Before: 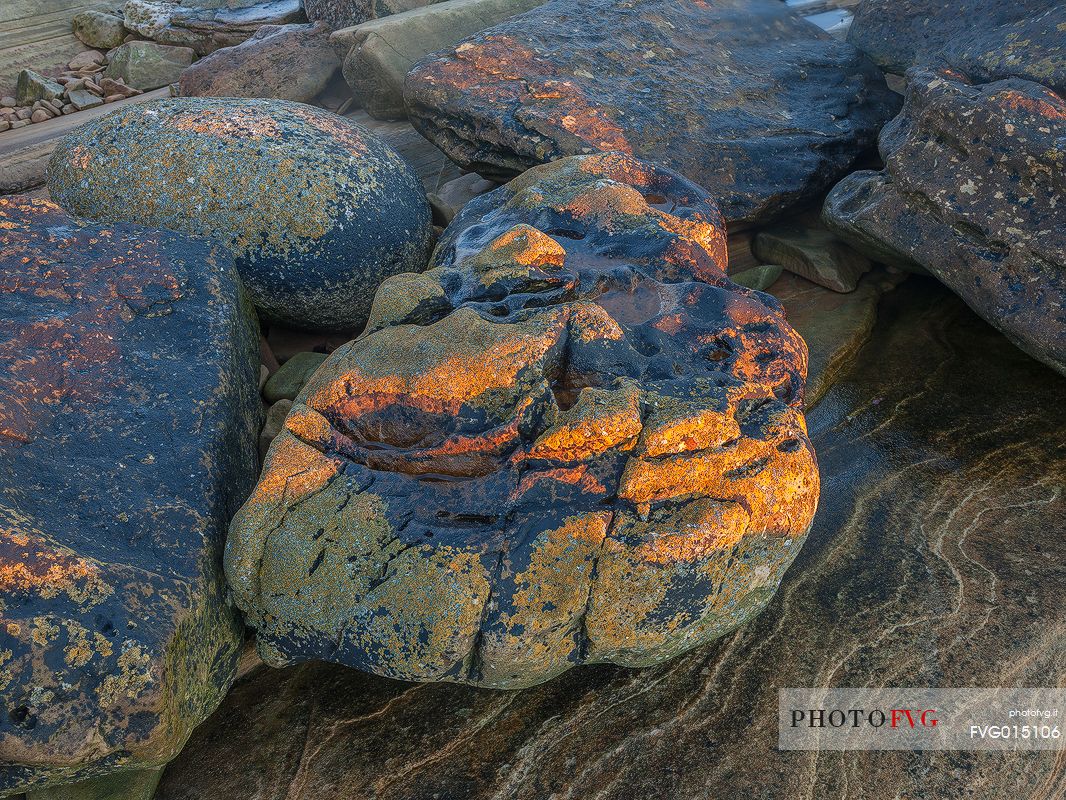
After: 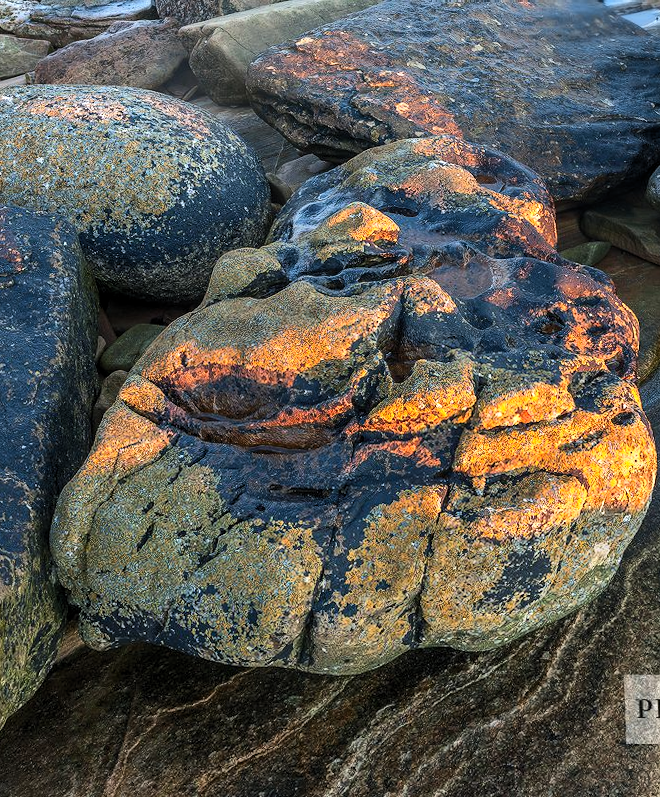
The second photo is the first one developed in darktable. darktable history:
contrast brightness saturation: contrast 0.1, brightness 0.02, saturation 0.02
tone equalizer: -8 EV -0.75 EV, -7 EV -0.7 EV, -6 EV -0.6 EV, -5 EV -0.4 EV, -3 EV 0.4 EV, -2 EV 0.6 EV, -1 EV 0.7 EV, +0 EV 0.75 EV, edges refinement/feathering 500, mask exposure compensation -1.57 EV, preserve details no
crop and rotate: left 12.673%, right 20.66%
rotate and perspective: rotation 0.215°, lens shift (vertical) -0.139, crop left 0.069, crop right 0.939, crop top 0.002, crop bottom 0.996
levels: levels [0.018, 0.493, 1]
